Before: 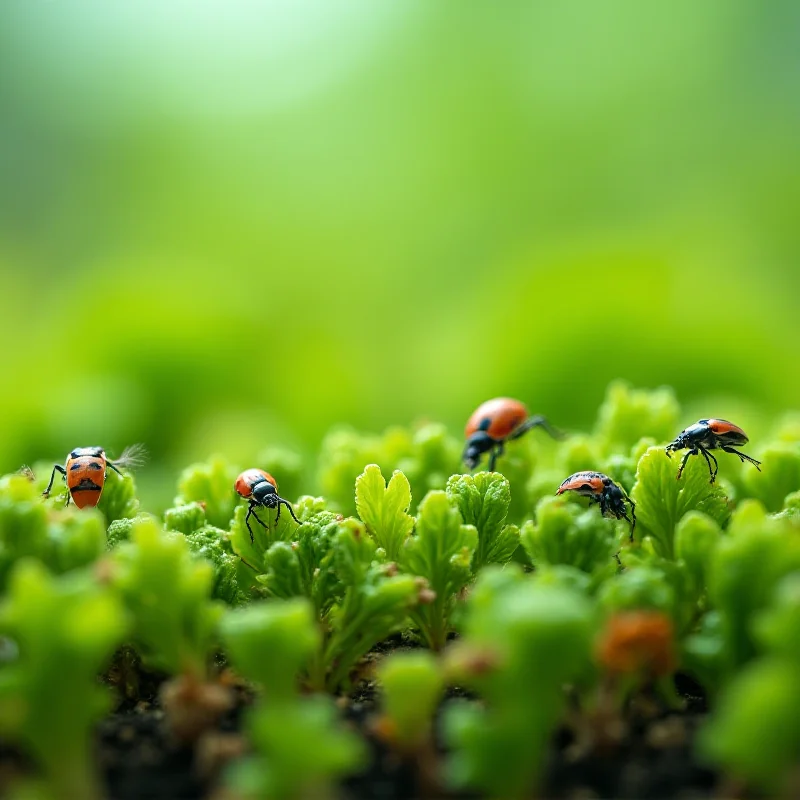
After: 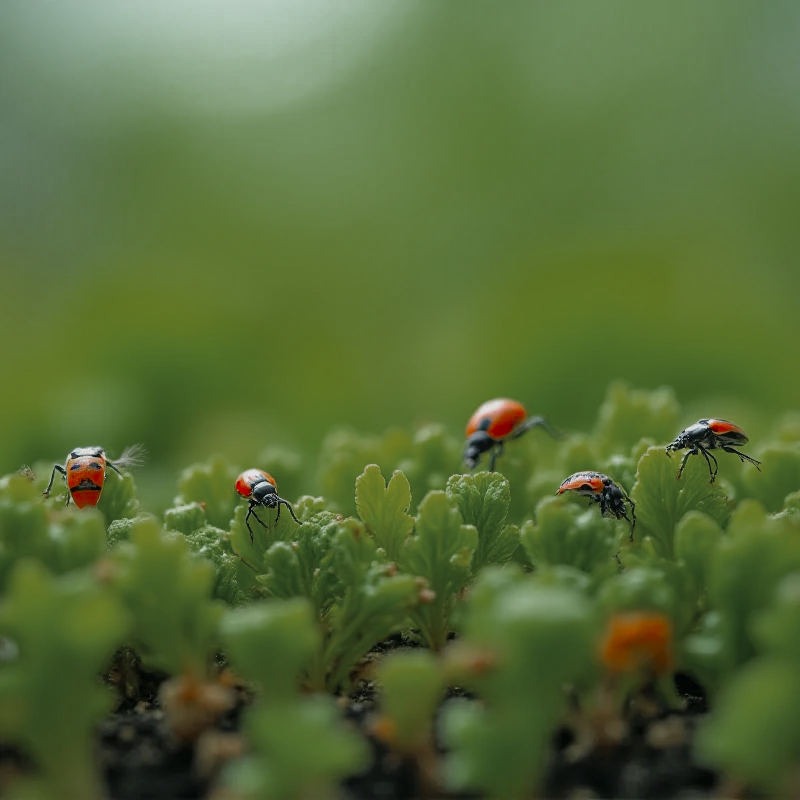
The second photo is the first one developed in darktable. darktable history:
shadows and highlights: soften with gaussian
tone equalizer: -8 EV 0.279 EV, -7 EV 0.405 EV, -6 EV 0.452 EV, -5 EV 0.23 EV, -3 EV -0.257 EV, -2 EV -0.415 EV, -1 EV -0.432 EV, +0 EV -0.269 EV, edges refinement/feathering 500, mask exposure compensation -1.57 EV, preserve details no
color zones: curves: ch0 [(0, 0.48) (0.209, 0.398) (0.305, 0.332) (0.429, 0.493) (0.571, 0.5) (0.714, 0.5) (0.857, 0.5) (1, 0.48)]; ch1 [(0, 0.736) (0.143, 0.625) (0.225, 0.371) (0.429, 0.256) (0.571, 0.241) (0.714, 0.213) (0.857, 0.48) (1, 0.736)]; ch2 [(0, 0.448) (0.143, 0.498) (0.286, 0.5) (0.429, 0.5) (0.571, 0.5) (0.714, 0.5) (0.857, 0.5) (1, 0.448)]
